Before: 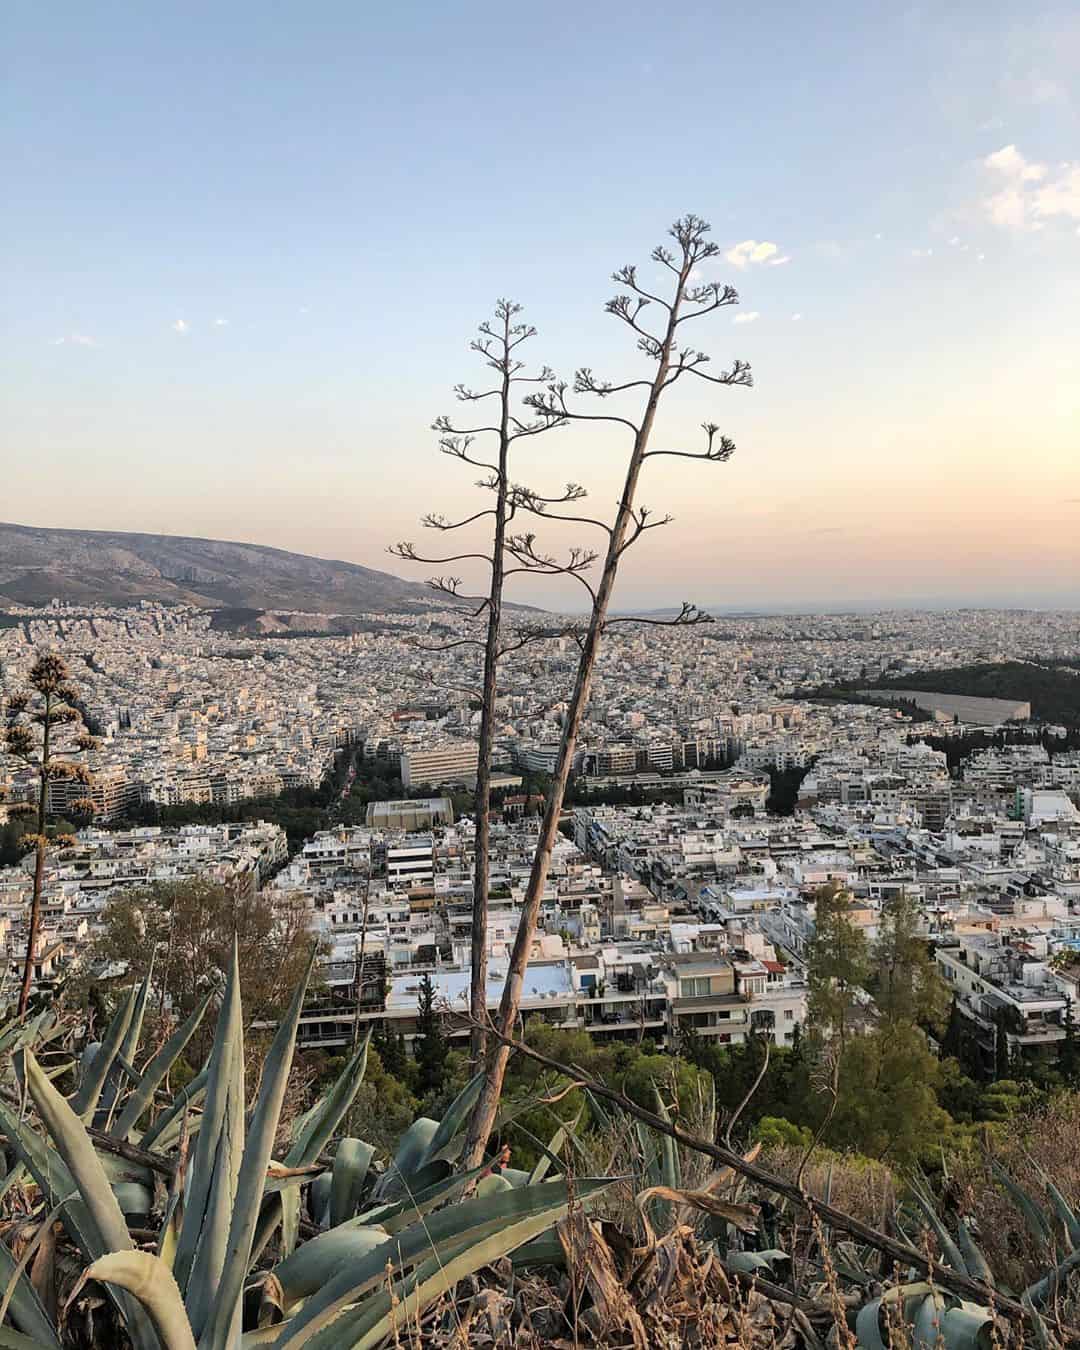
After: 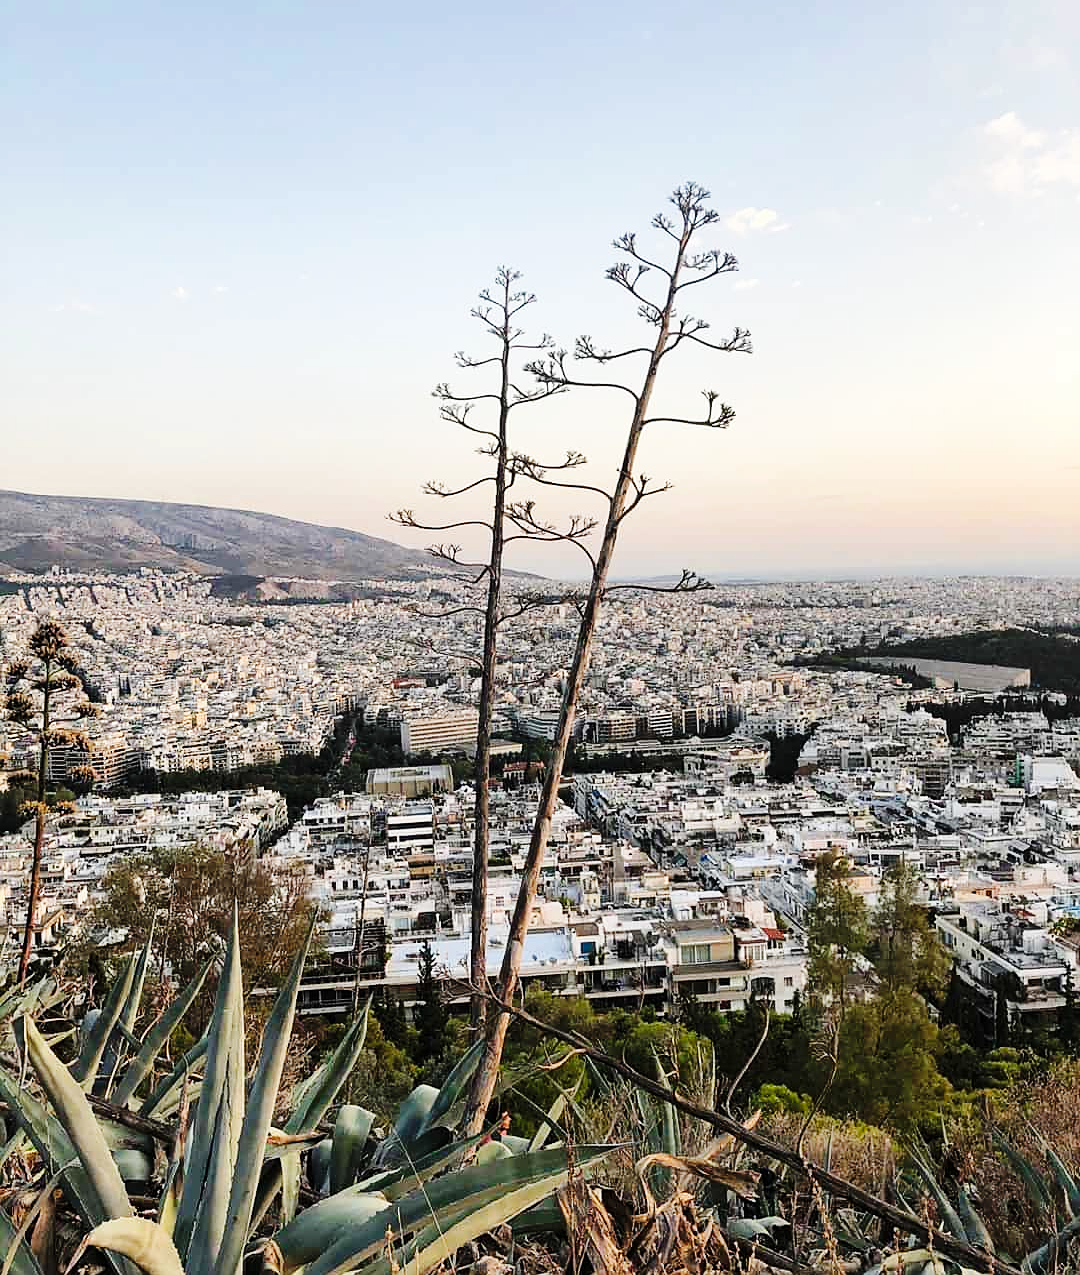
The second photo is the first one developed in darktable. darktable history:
sharpen: radius 1
crop and rotate: top 2.479%, bottom 3.018%
exposure: exposure 0 EV, compensate highlight preservation false
tone equalizer: on, module defaults
base curve: curves: ch0 [(0, 0) (0.036, 0.025) (0.121, 0.166) (0.206, 0.329) (0.605, 0.79) (1, 1)], preserve colors none
